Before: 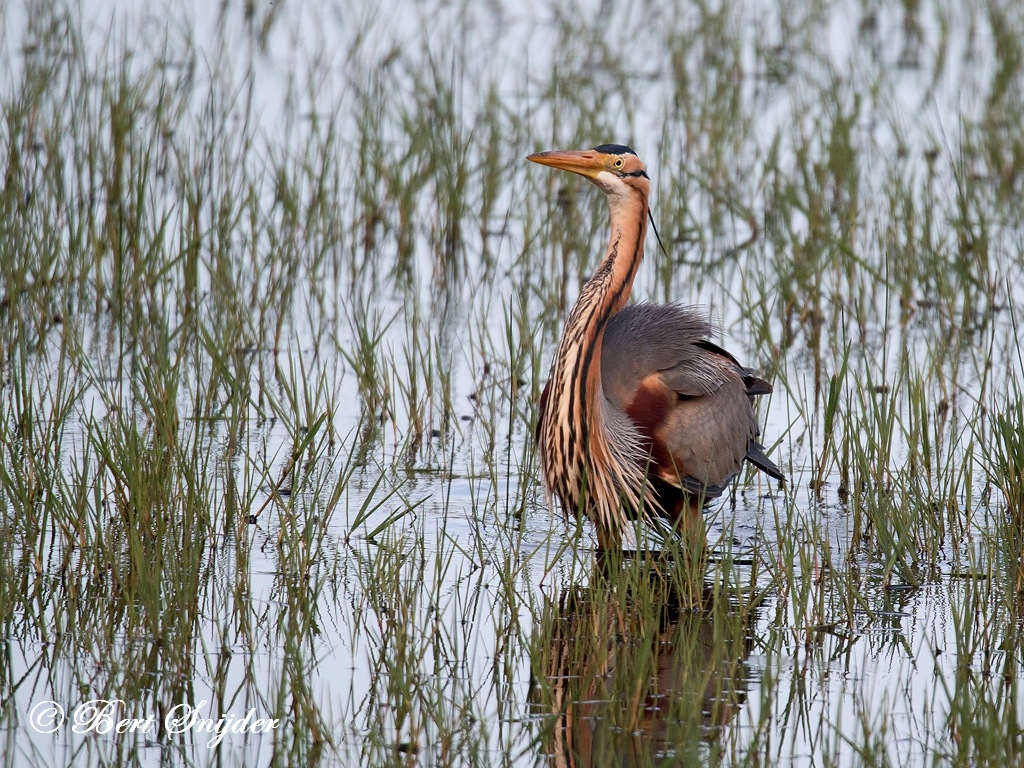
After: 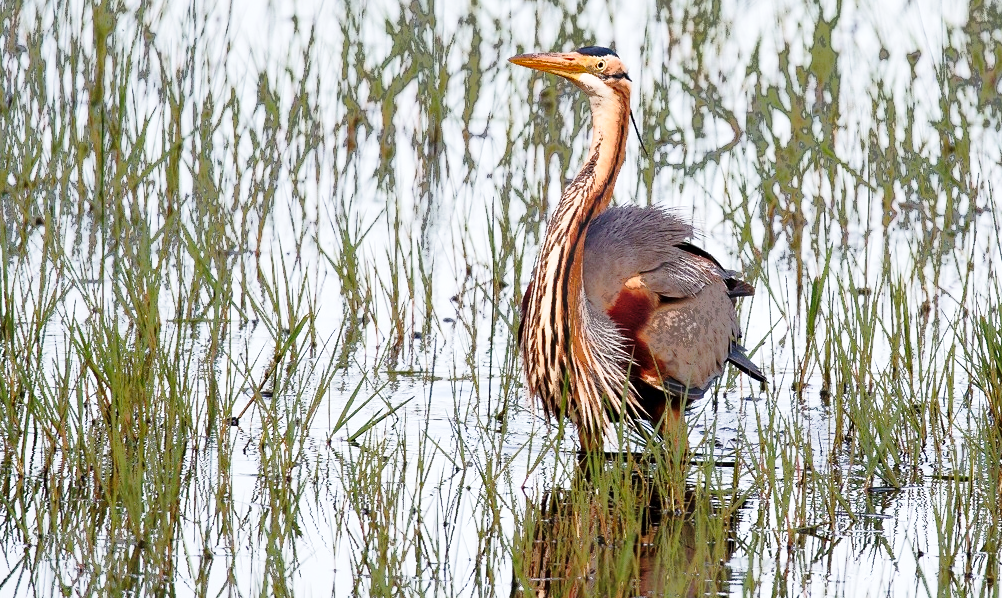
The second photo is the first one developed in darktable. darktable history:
crop and rotate: left 1.814%, top 12.818%, right 0.25%, bottom 9.225%
exposure: exposure 0.29 EV, compensate highlight preservation false
fill light: exposure -0.73 EV, center 0.69, width 2.2
base curve: curves: ch0 [(0, 0) (0.028, 0.03) (0.121, 0.232) (0.46, 0.748) (0.859, 0.968) (1, 1)], preserve colors none
